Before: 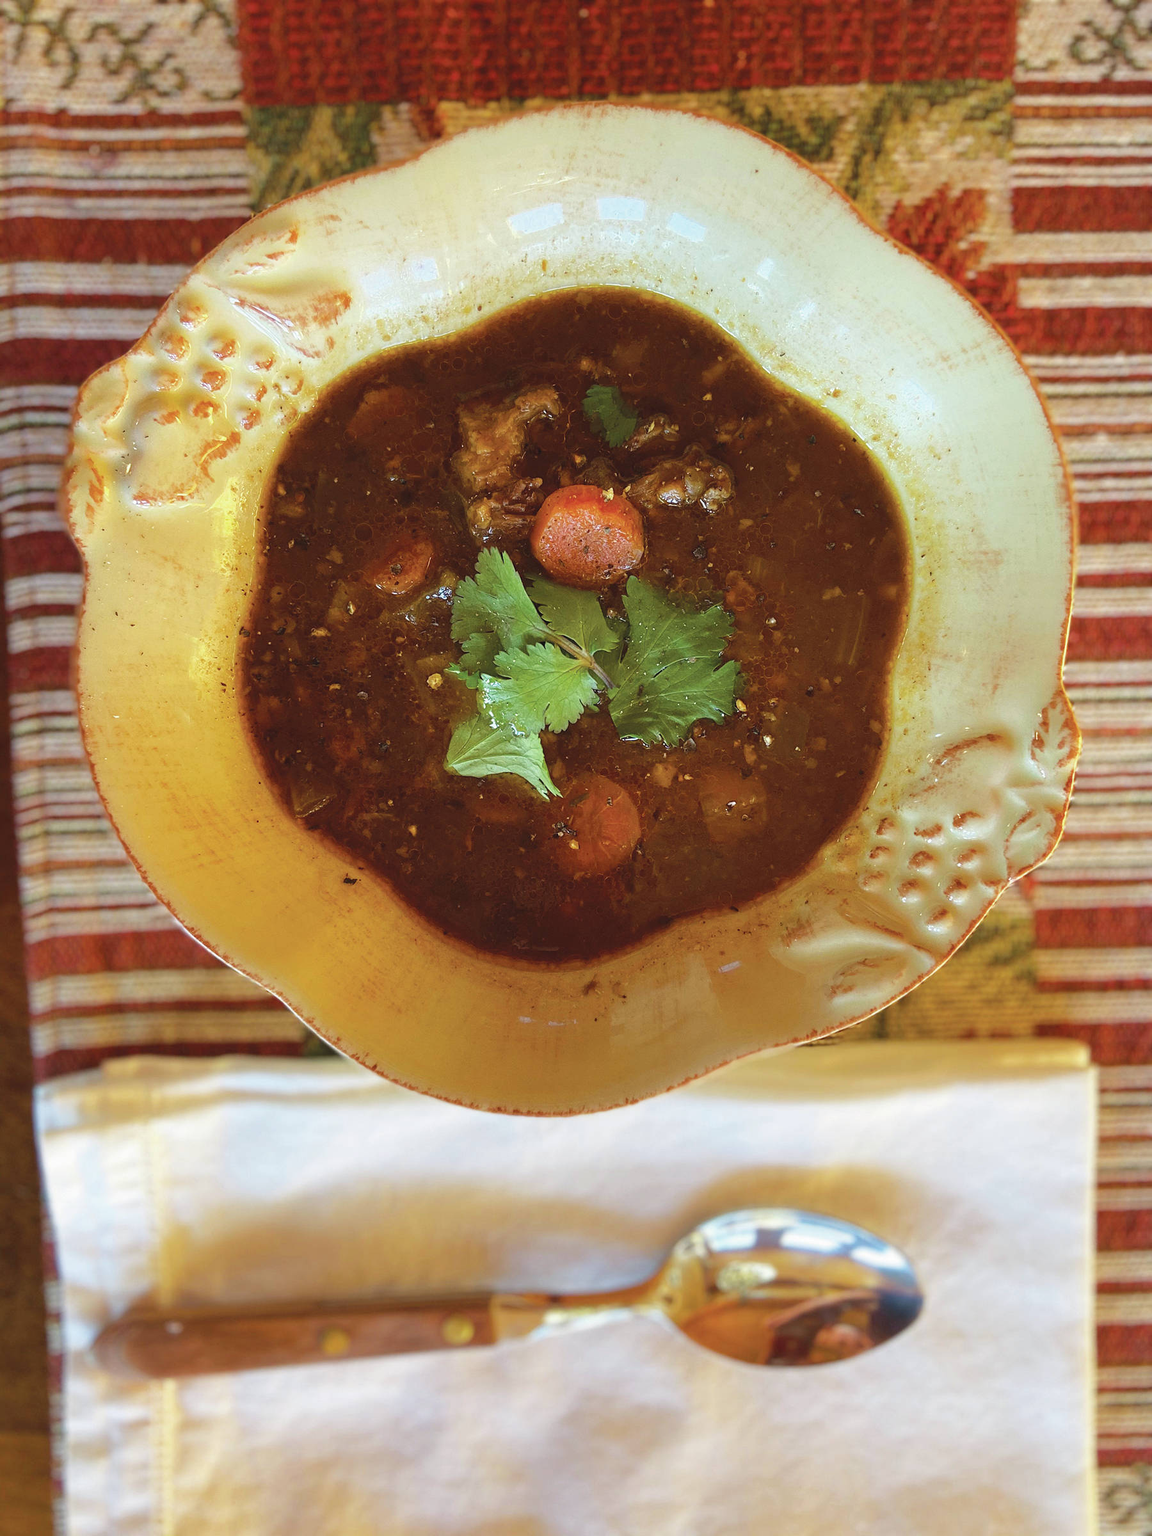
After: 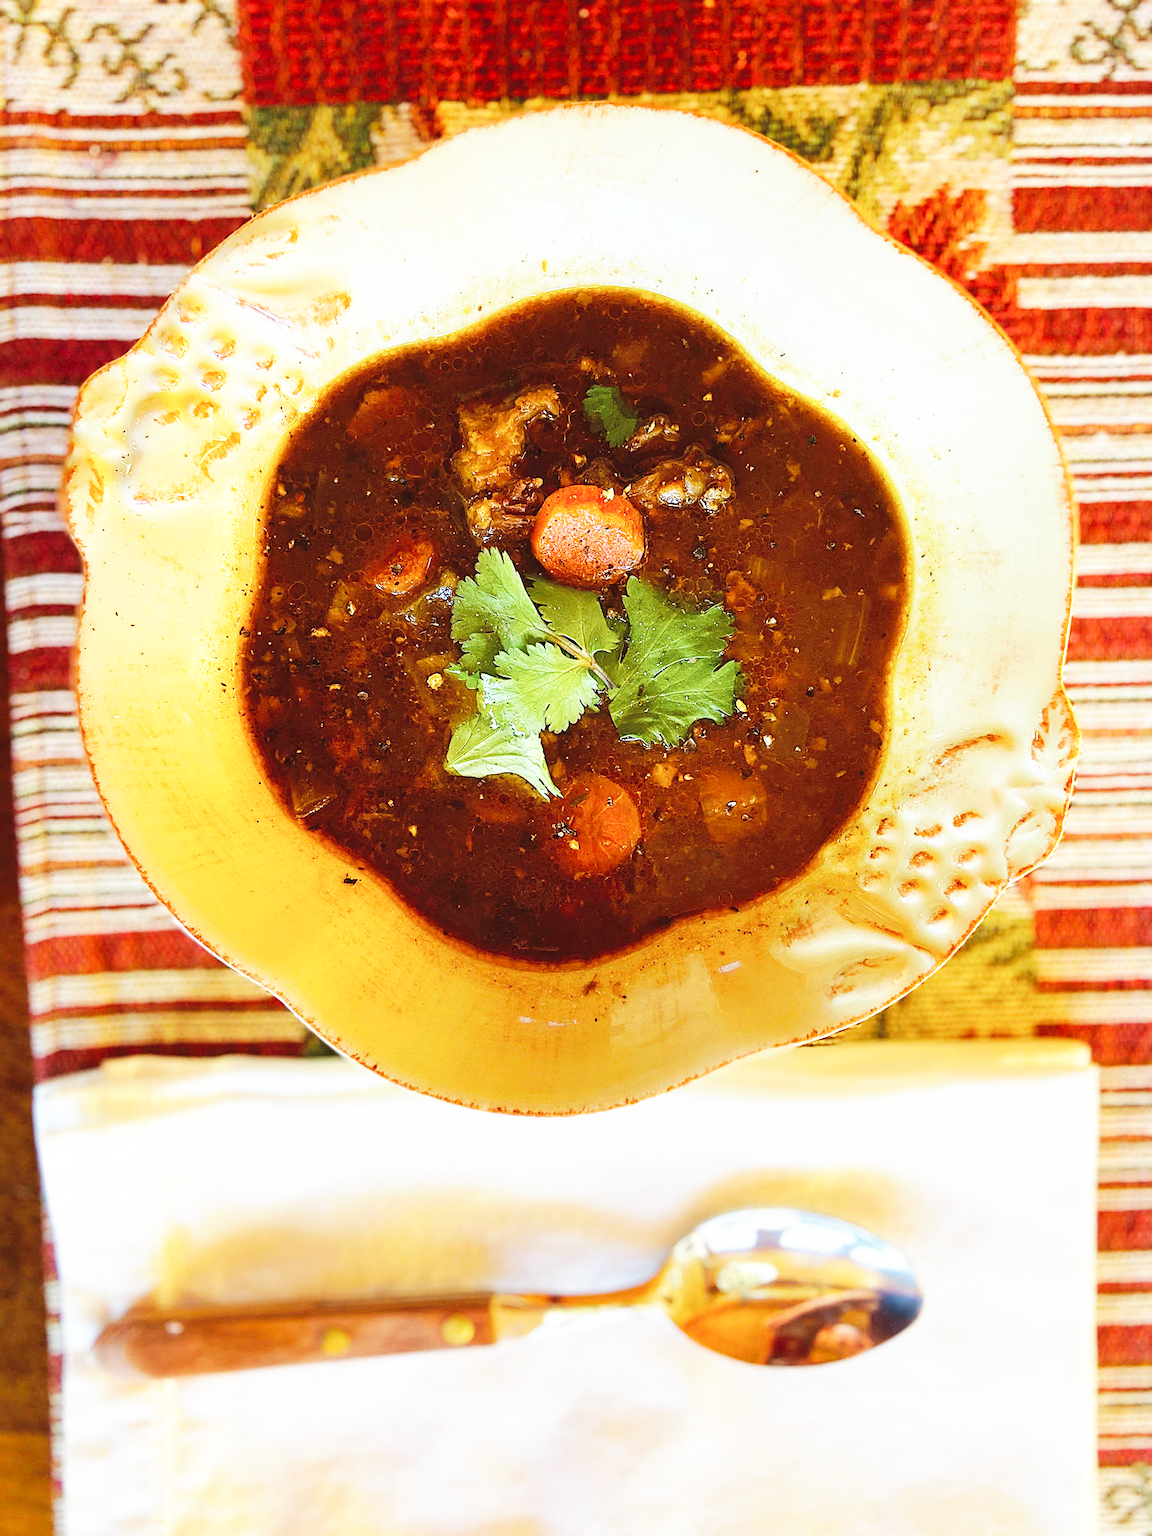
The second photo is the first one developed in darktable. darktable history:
base curve: curves: ch0 [(0, 0) (0.007, 0.004) (0.027, 0.03) (0.046, 0.07) (0.207, 0.54) (0.442, 0.872) (0.673, 0.972) (1, 1)], preserve colors none
sharpen: on, module defaults
